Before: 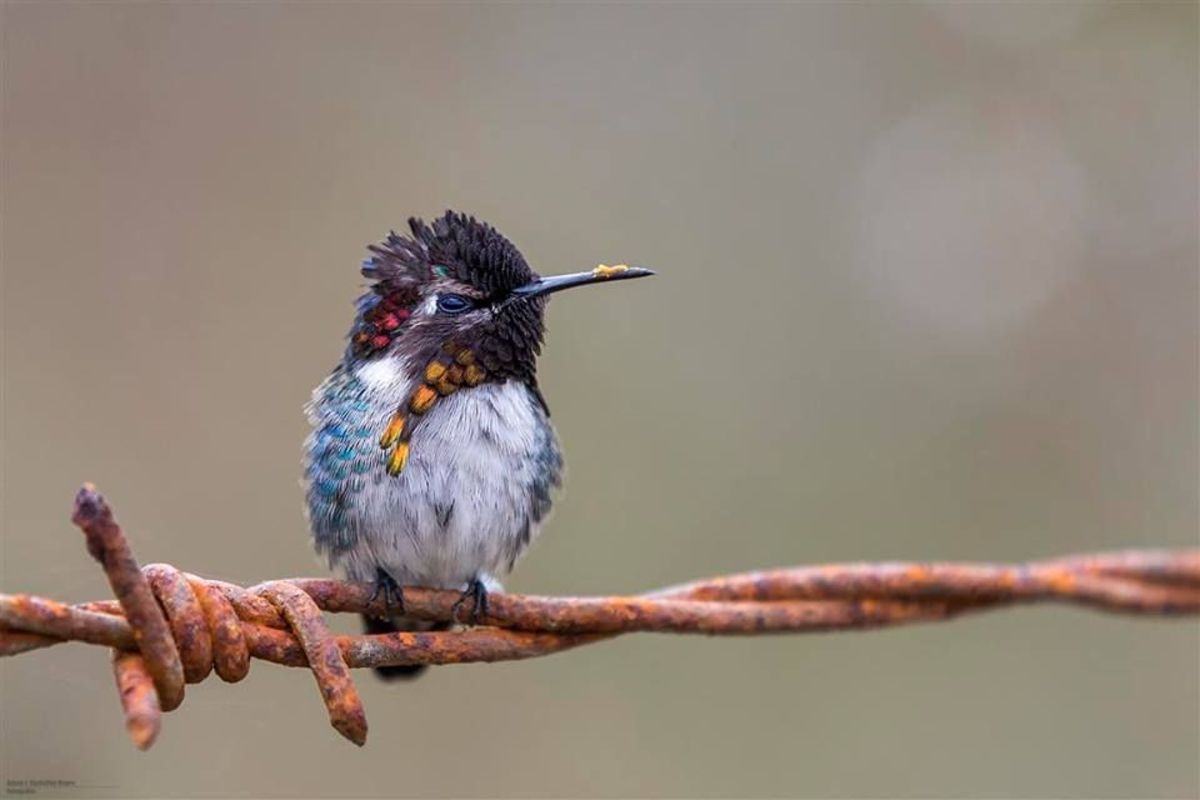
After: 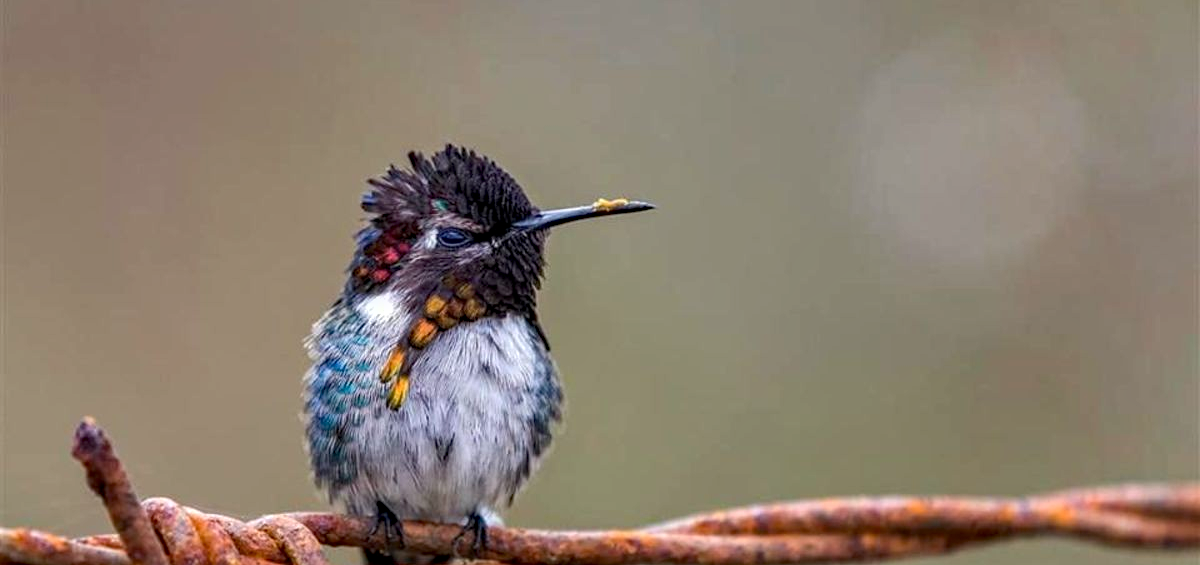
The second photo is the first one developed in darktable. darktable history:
crop and rotate: top 8.293%, bottom 20.996%
local contrast: on, module defaults
shadows and highlights: radius 125.46, shadows 21.19, highlights -21.19, low approximation 0.01
haze removal: strength 0.29, distance 0.25, compatibility mode true, adaptive false
